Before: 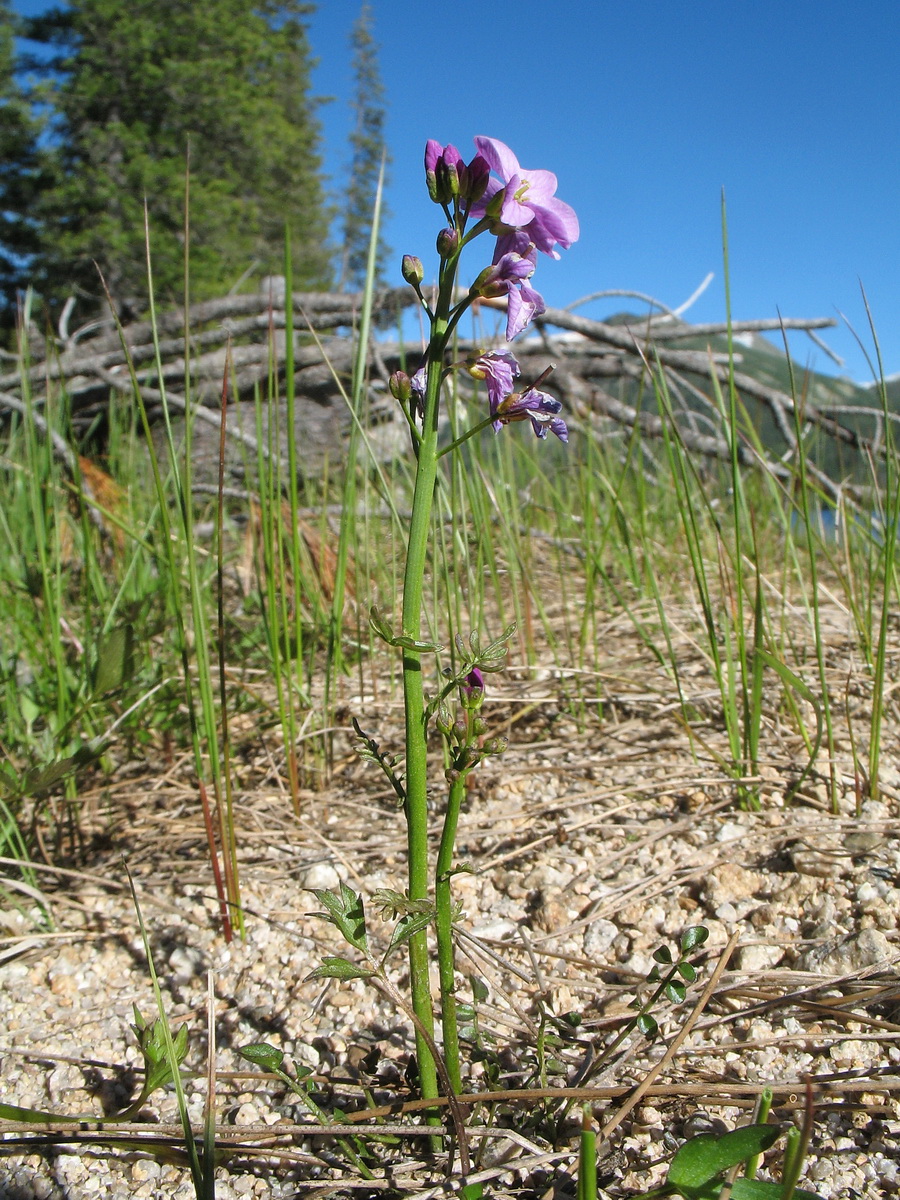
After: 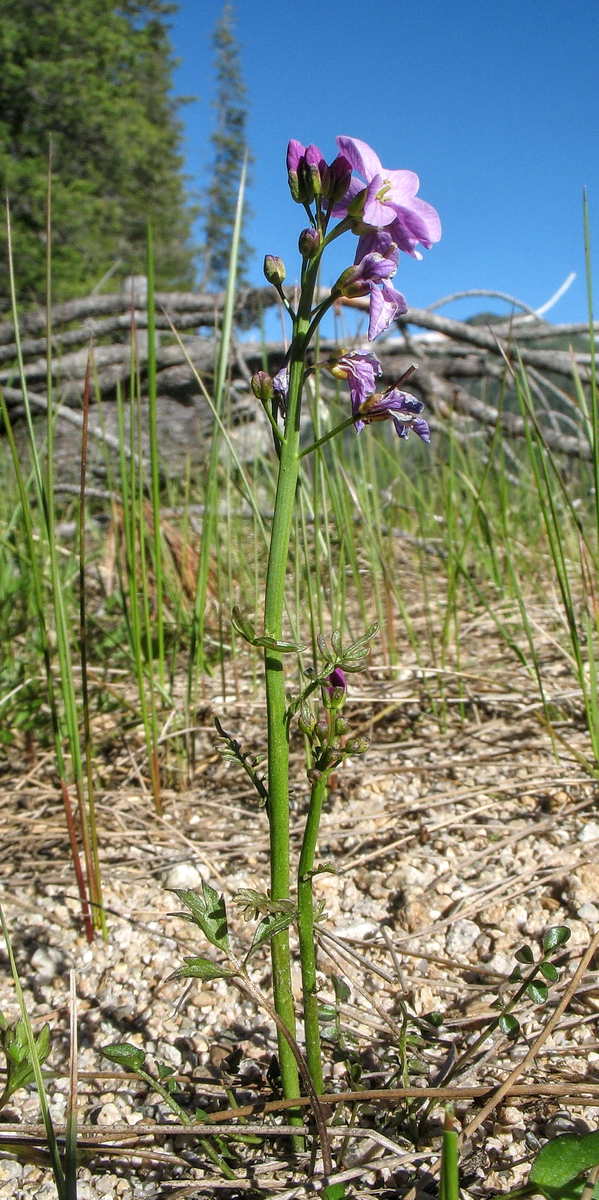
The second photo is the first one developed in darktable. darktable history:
crop: left 15.419%, right 17.914%
local contrast: on, module defaults
